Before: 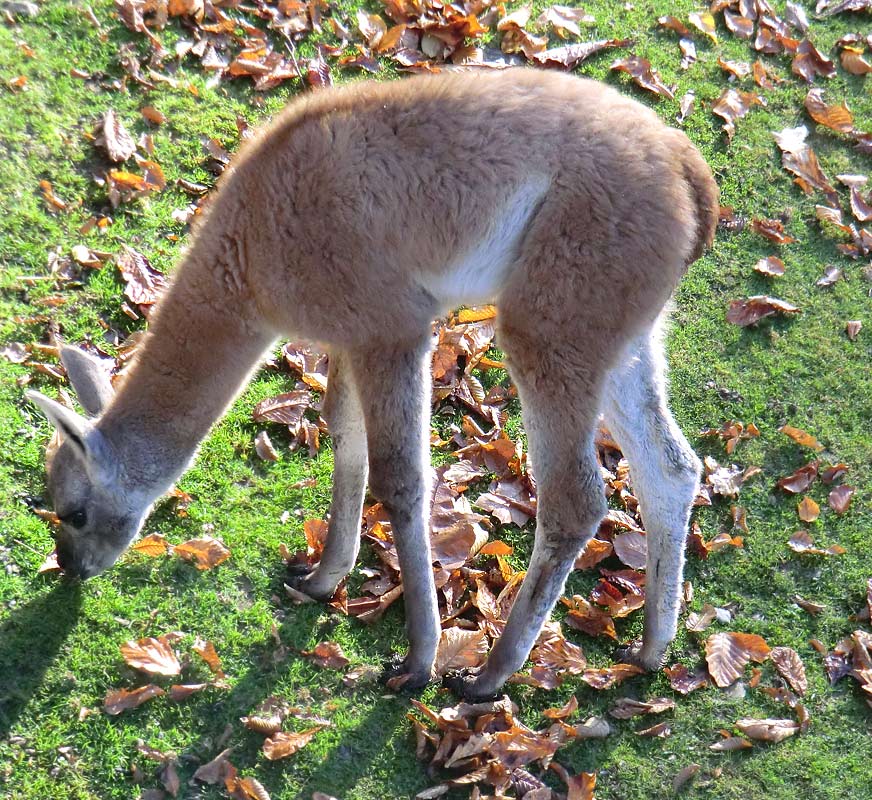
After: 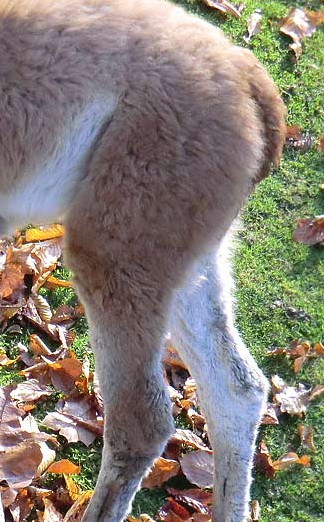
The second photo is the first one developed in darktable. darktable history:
crop and rotate: left 49.666%, top 10.143%, right 13.11%, bottom 24.546%
tone equalizer: on, module defaults
